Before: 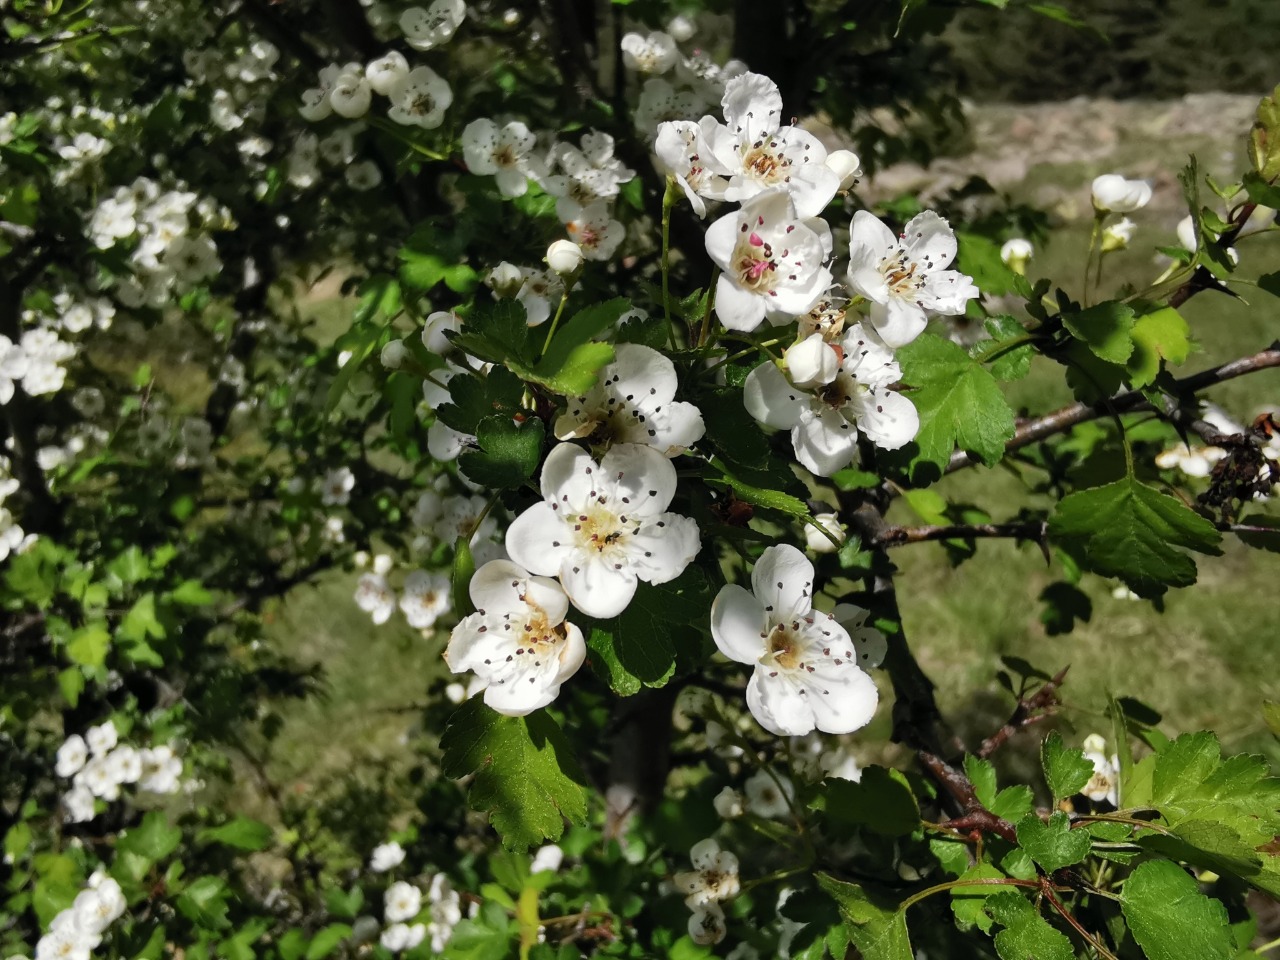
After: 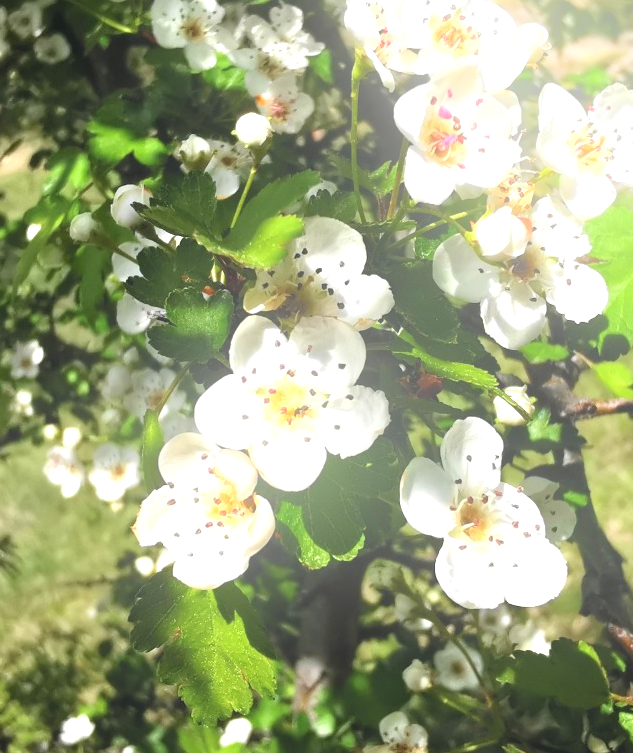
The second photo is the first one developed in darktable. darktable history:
bloom: threshold 82.5%, strength 16.25%
tone equalizer: on, module defaults
crop and rotate: angle 0.02°, left 24.353%, top 13.219%, right 26.156%, bottom 8.224%
exposure: black level correction 0, exposure 1.2 EV, compensate highlight preservation false
shadows and highlights: shadows 20.55, highlights -20.99, soften with gaussian
